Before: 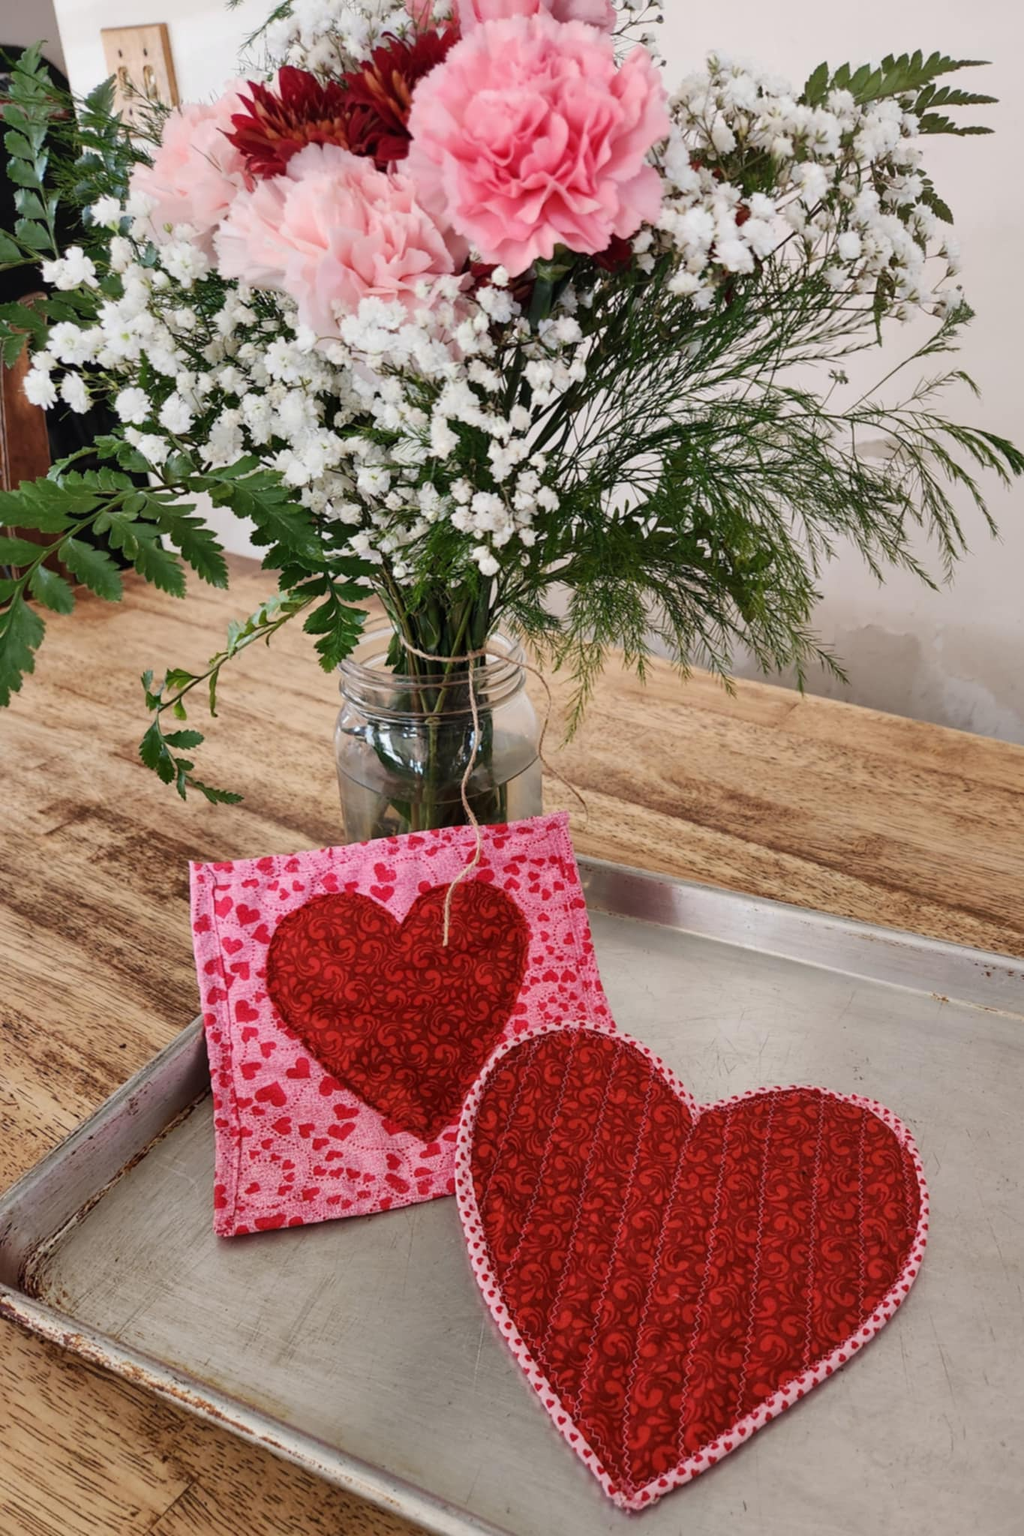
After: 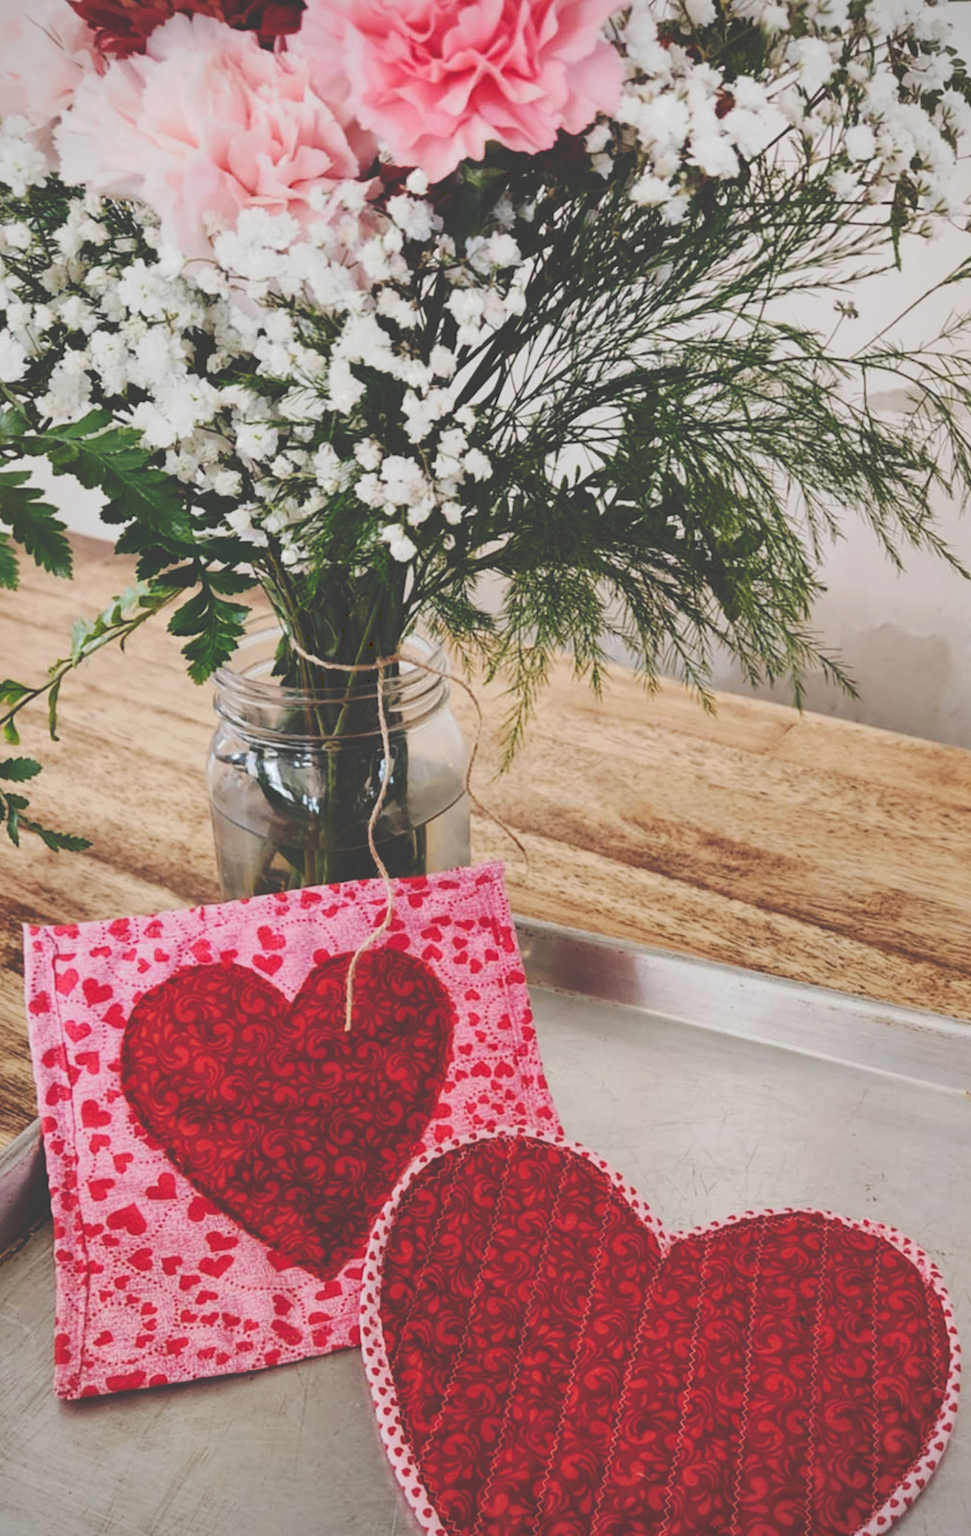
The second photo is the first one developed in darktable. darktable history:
crop: left 16.768%, top 8.653%, right 8.362%, bottom 12.485%
tone curve: curves: ch0 [(0, 0) (0.003, 0.241) (0.011, 0.241) (0.025, 0.242) (0.044, 0.246) (0.069, 0.25) (0.1, 0.251) (0.136, 0.256) (0.177, 0.275) (0.224, 0.293) (0.277, 0.326) (0.335, 0.38) (0.399, 0.449) (0.468, 0.525) (0.543, 0.606) (0.623, 0.683) (0.709, 0.751) (0.801, 0.824) (0.898, 0.871) (1, 1)], preserve colors none
local contrast: mode bilateral grid, contrast 15, coarseness 36, detail 105%, midtone range 0.2
vignetting: fall-off start 91.19%
